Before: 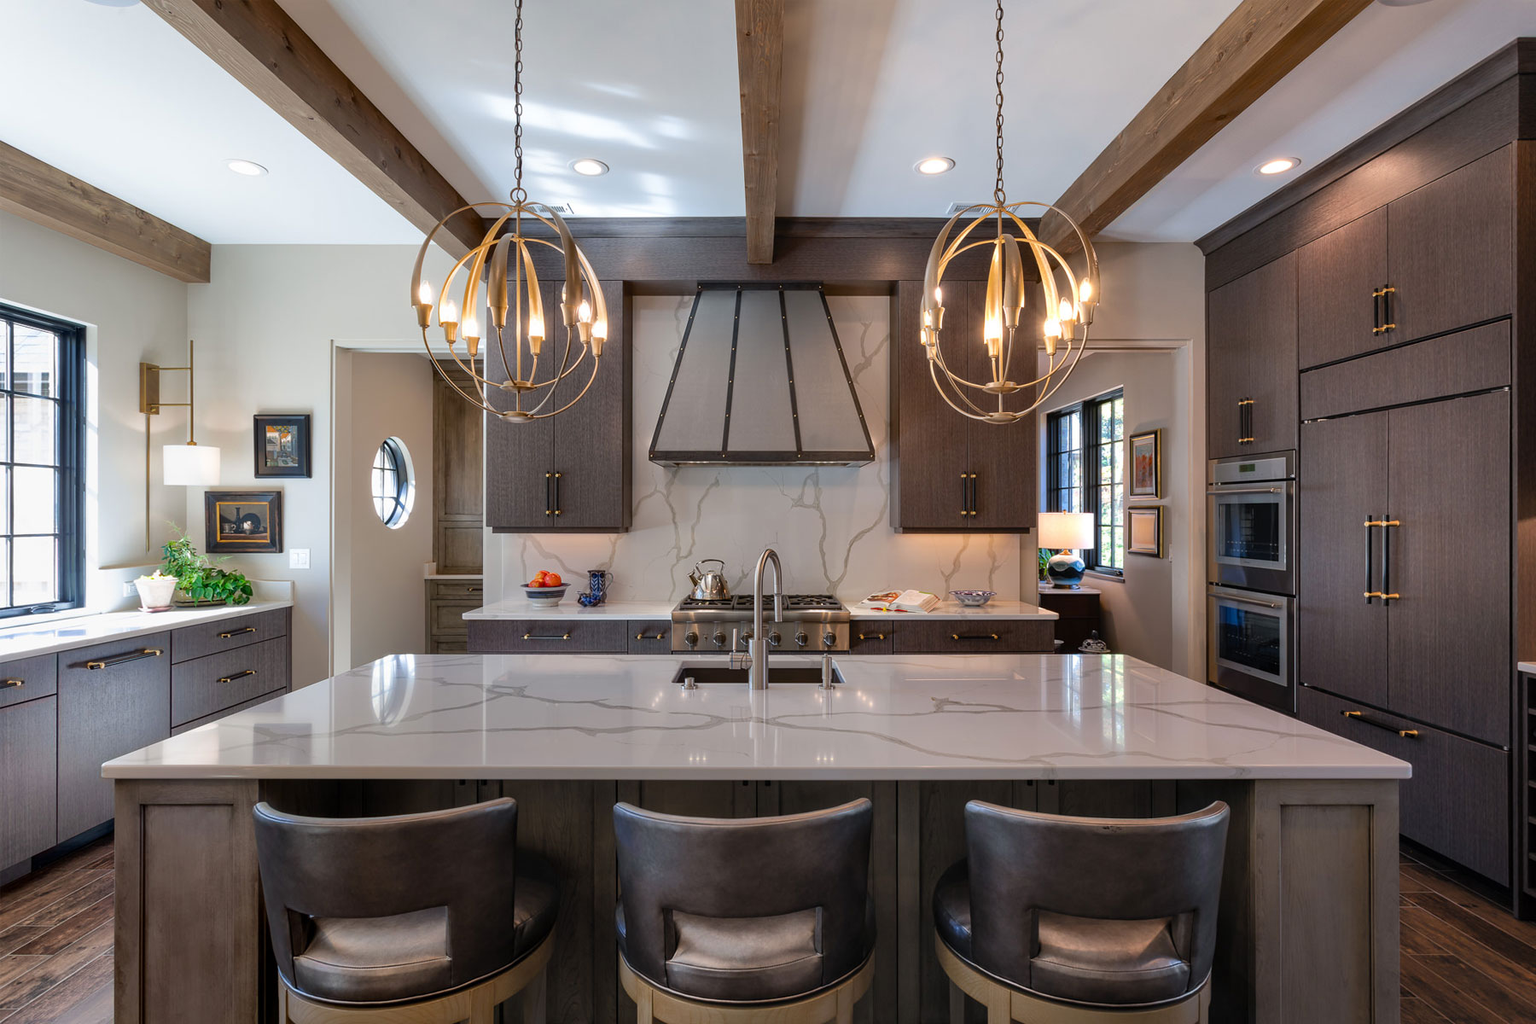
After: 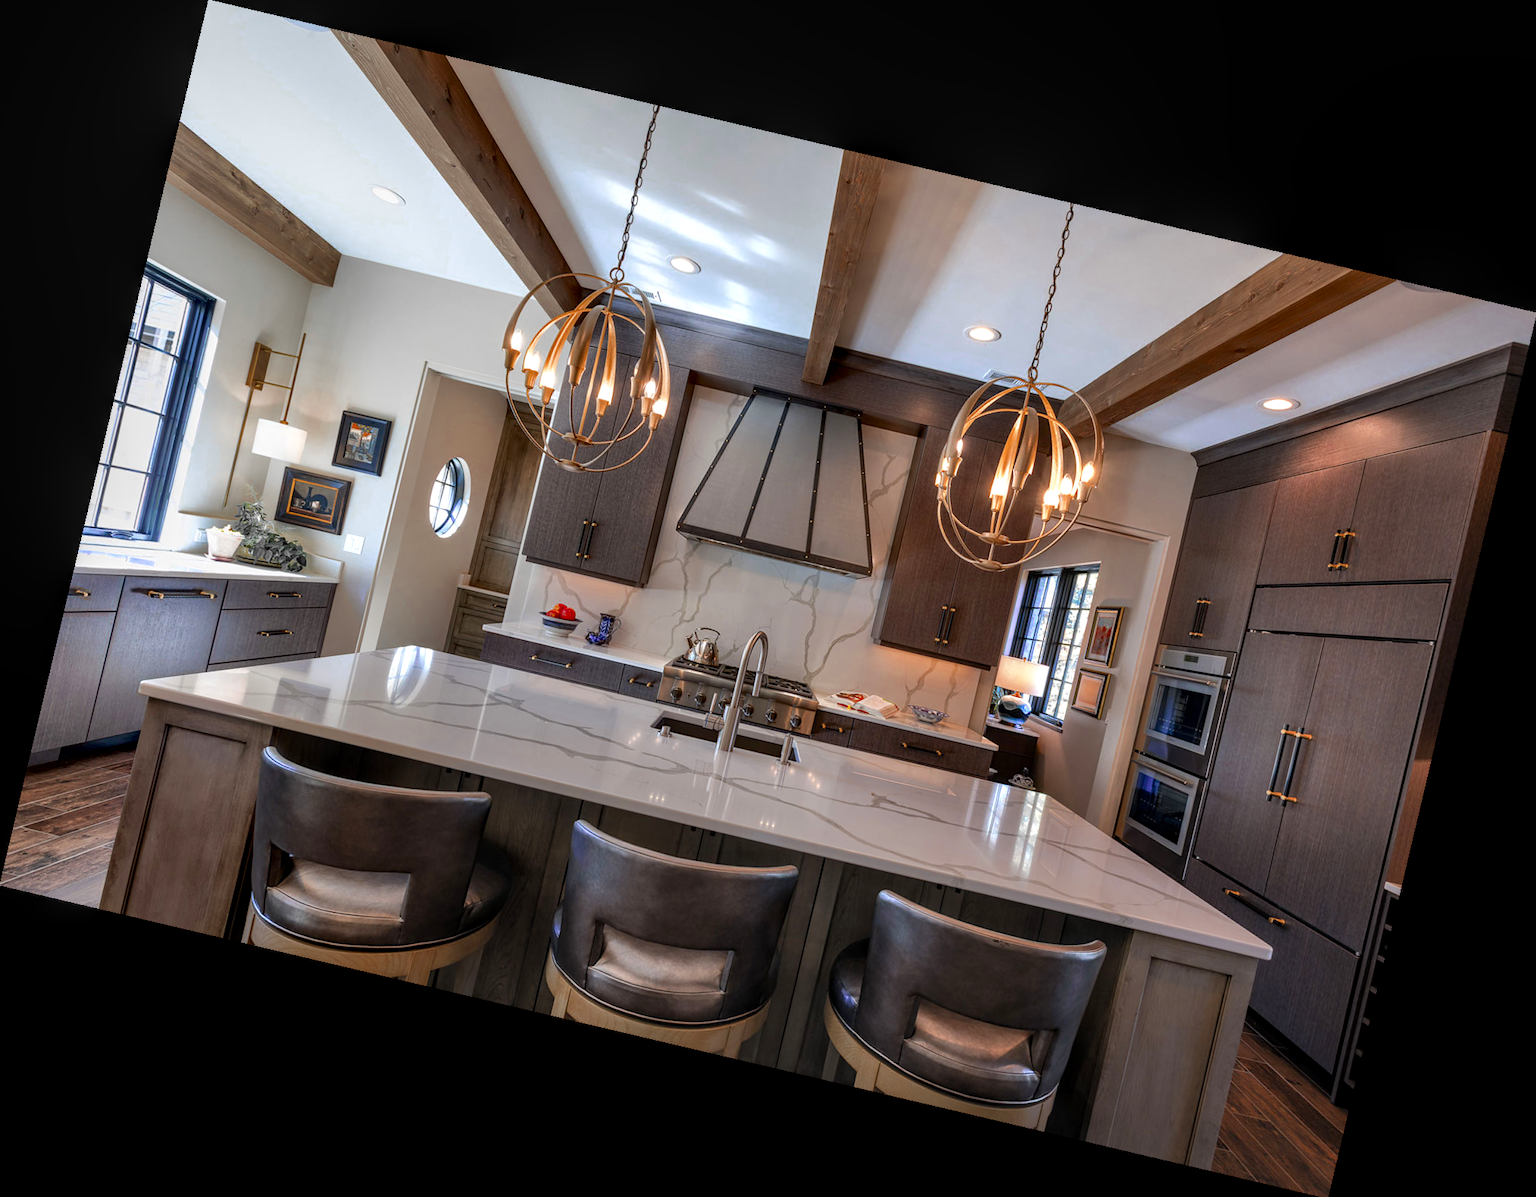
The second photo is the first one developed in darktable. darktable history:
rotate and perspective: rotation 13.27°, automatic cropping off
color zones: curves: ch0 [(0, 0.363) (0.128, 0.373) (0.25, 0.5) (0.402, 0.407) (0.521, 0.525) (0.63, 0.559) (0.729, 0.662) (0.867, 0.471)]; ch1 [(0, 0.515) (0.136, 0.618) (0.25, 0.5) (0.378, 0) (0.516, 0) (0.622, 0.593) (0.737, 0.819) (0.87, 0.593)]; ch2 [(0, 0.529) (0.128, 0.471) (0.282, 0.451) (0.386, 0.662) (0.516, 0.525) (0.633, 0.554) (0.75, 0.62) (0.875, 0.441)]
local contrast: detail 130%
